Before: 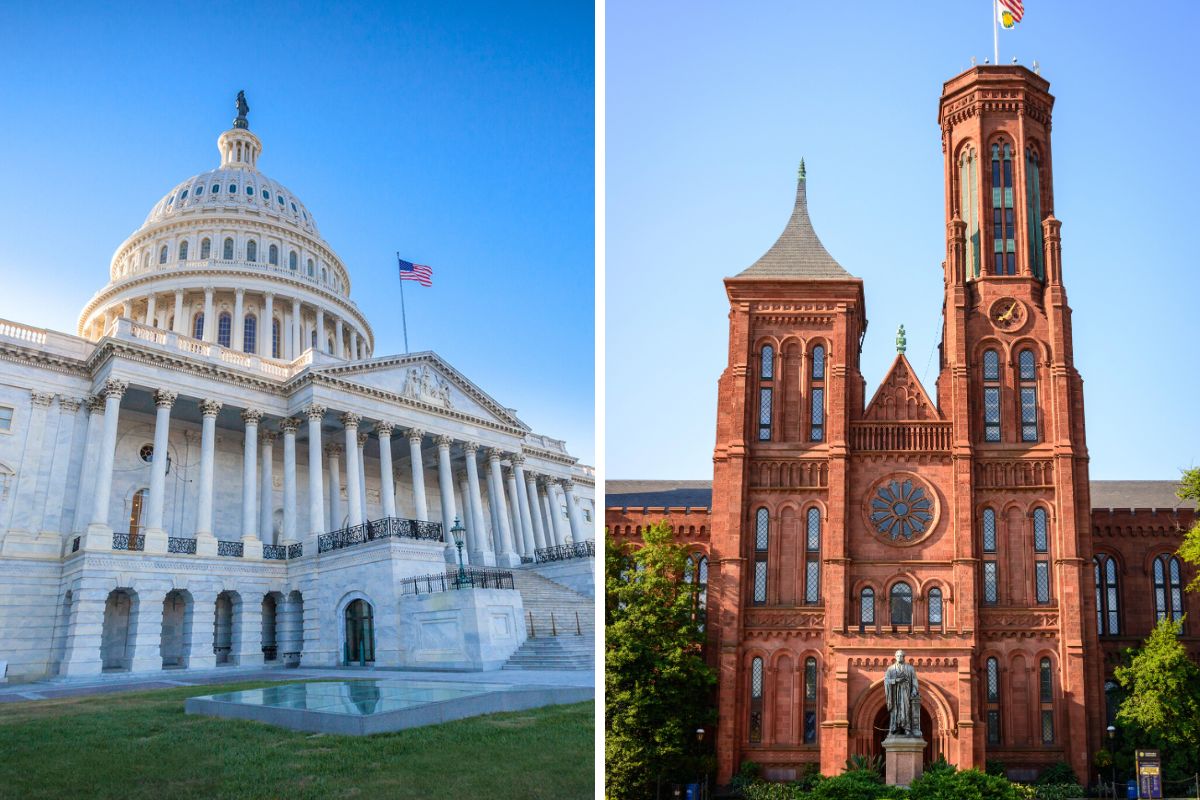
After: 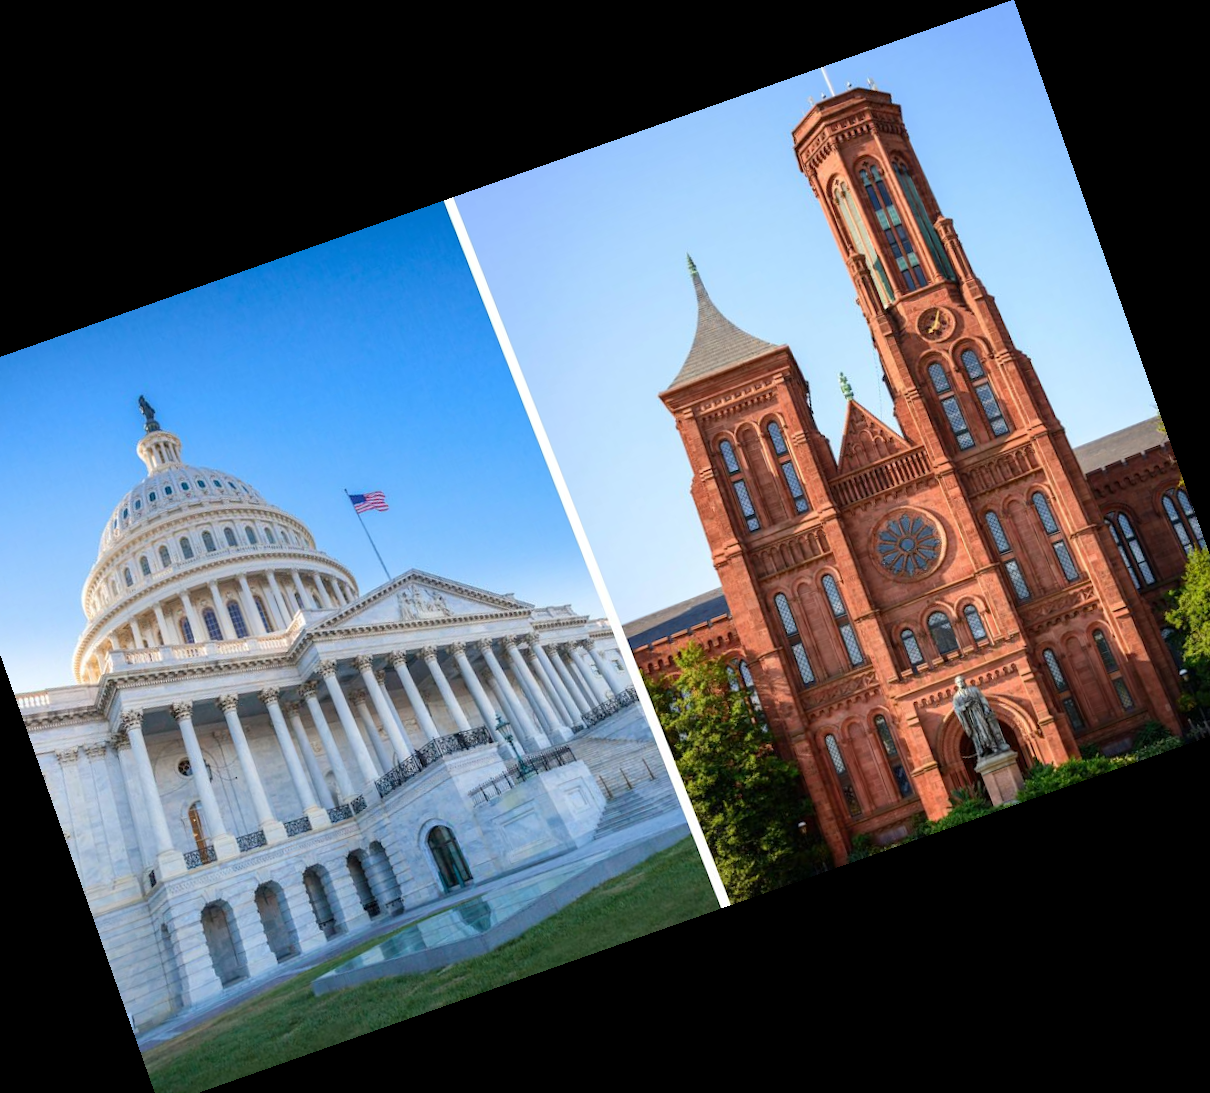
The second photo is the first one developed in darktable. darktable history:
rotate and perspective: rotation -2°, crop left 0.022, crop right 0.978, crop top 0.049, crop bottom 0.951
crop and rotate: angle 19.43°, left 6.812%, right 4.125%, bottom 1.087%
